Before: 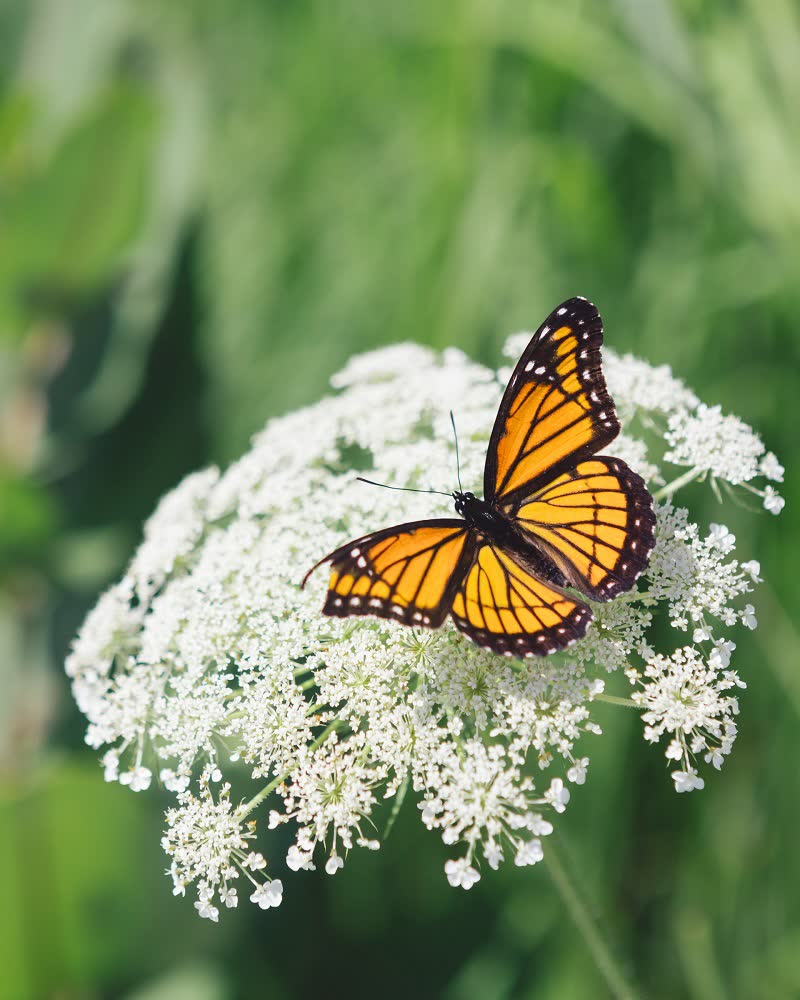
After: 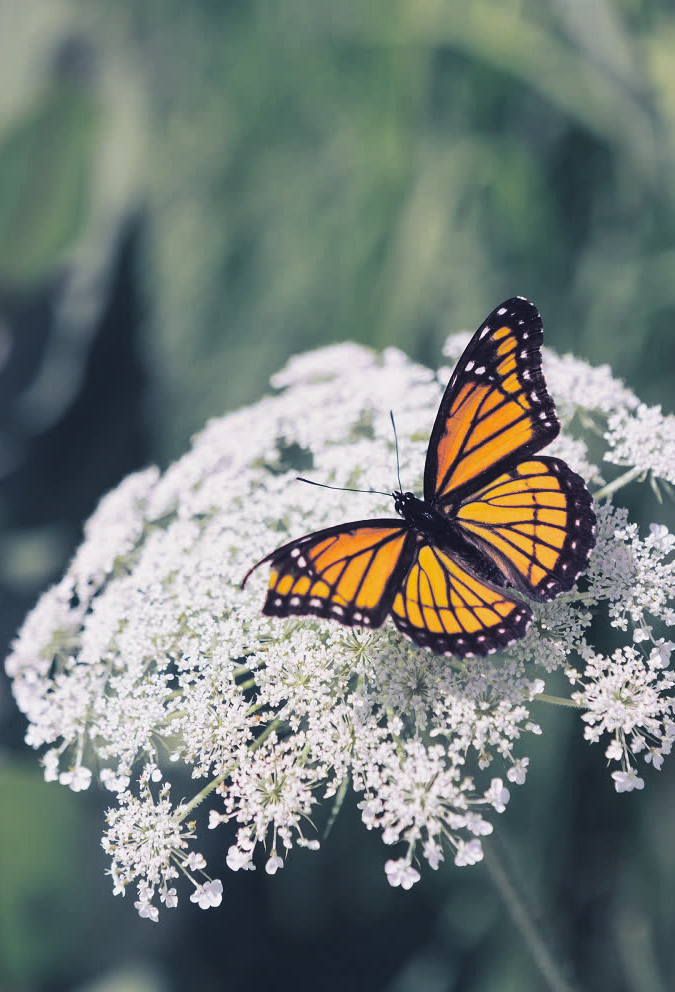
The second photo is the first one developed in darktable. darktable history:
split-toning: shadows › hue 230.4°
white balance: red 1.004, blue 1.096
tone curve: curves: ch0 [(0, 0.029) (0.253, 0.237) (1, 0.945)]; ch1 [(0, 0) (0.401, 0.42) (0.442, 0.47) (0.492, 0.498) (0.511, 0.523) (0.557, 0.565) (0.66, 0.683) (1, 1)]; ch2 [(0, 0) (0.394, 0.413) (0.5, 0.5) (0.578, 0.568) (1, 1)], color space Lab, independent channels, preserve colors none
crop: left 7.598%, right 7.873%
